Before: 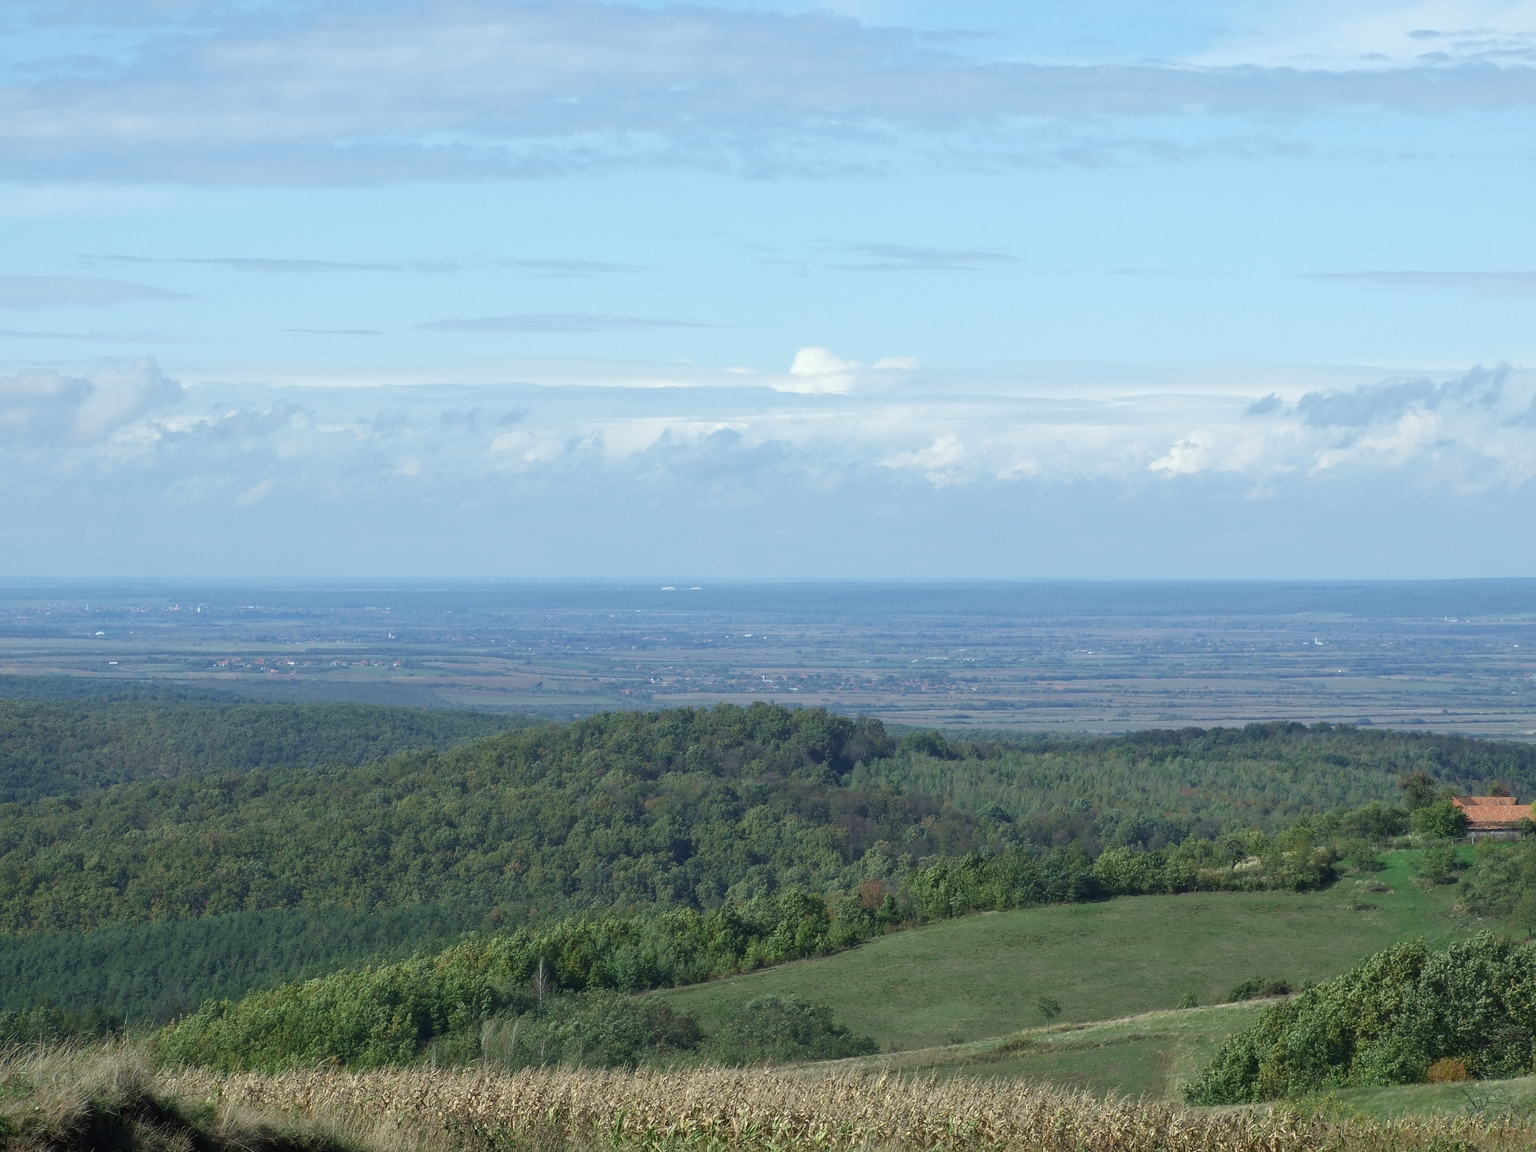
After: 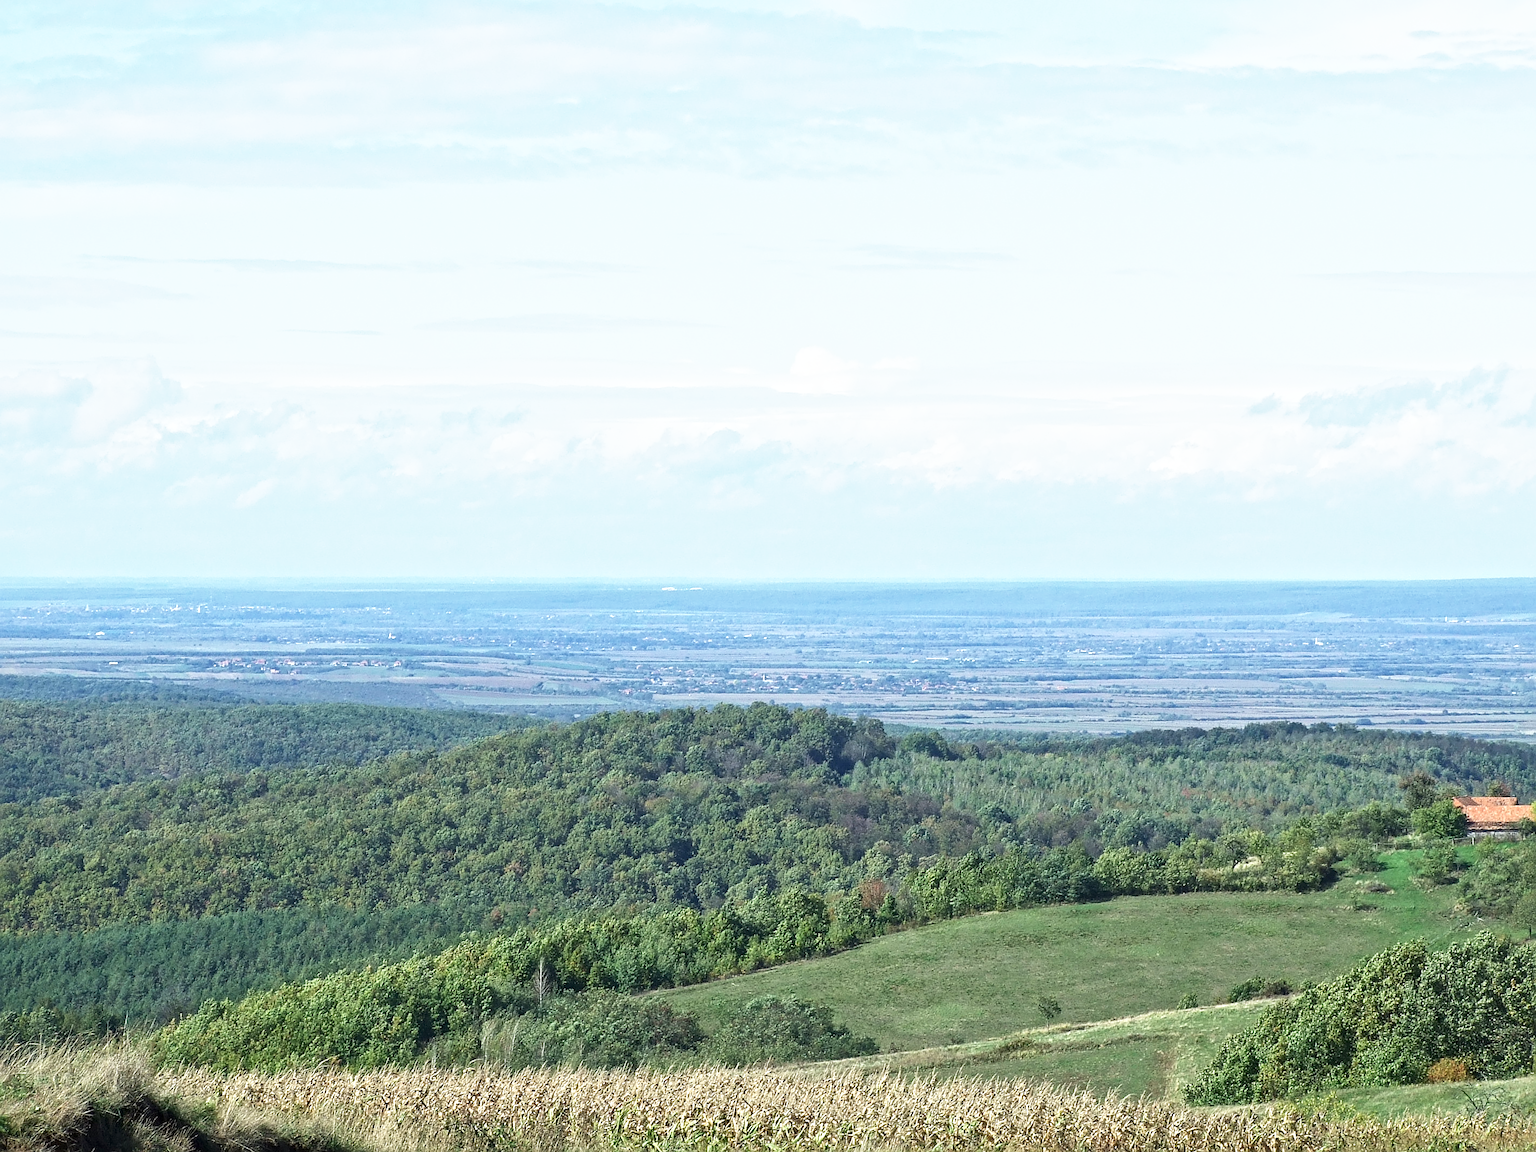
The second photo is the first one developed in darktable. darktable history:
sharpen: amount 0.496
local contrast: mode bilateral grid, contrast 19, coarseness 20, detail 150%, midtone range 0.2
base curve: curves: ch0 [(0, 0) (0.495, 0.917) (1, 1)], preserve colors none
exposure: exposure -0.11 EV, compensate highlight preservation false
